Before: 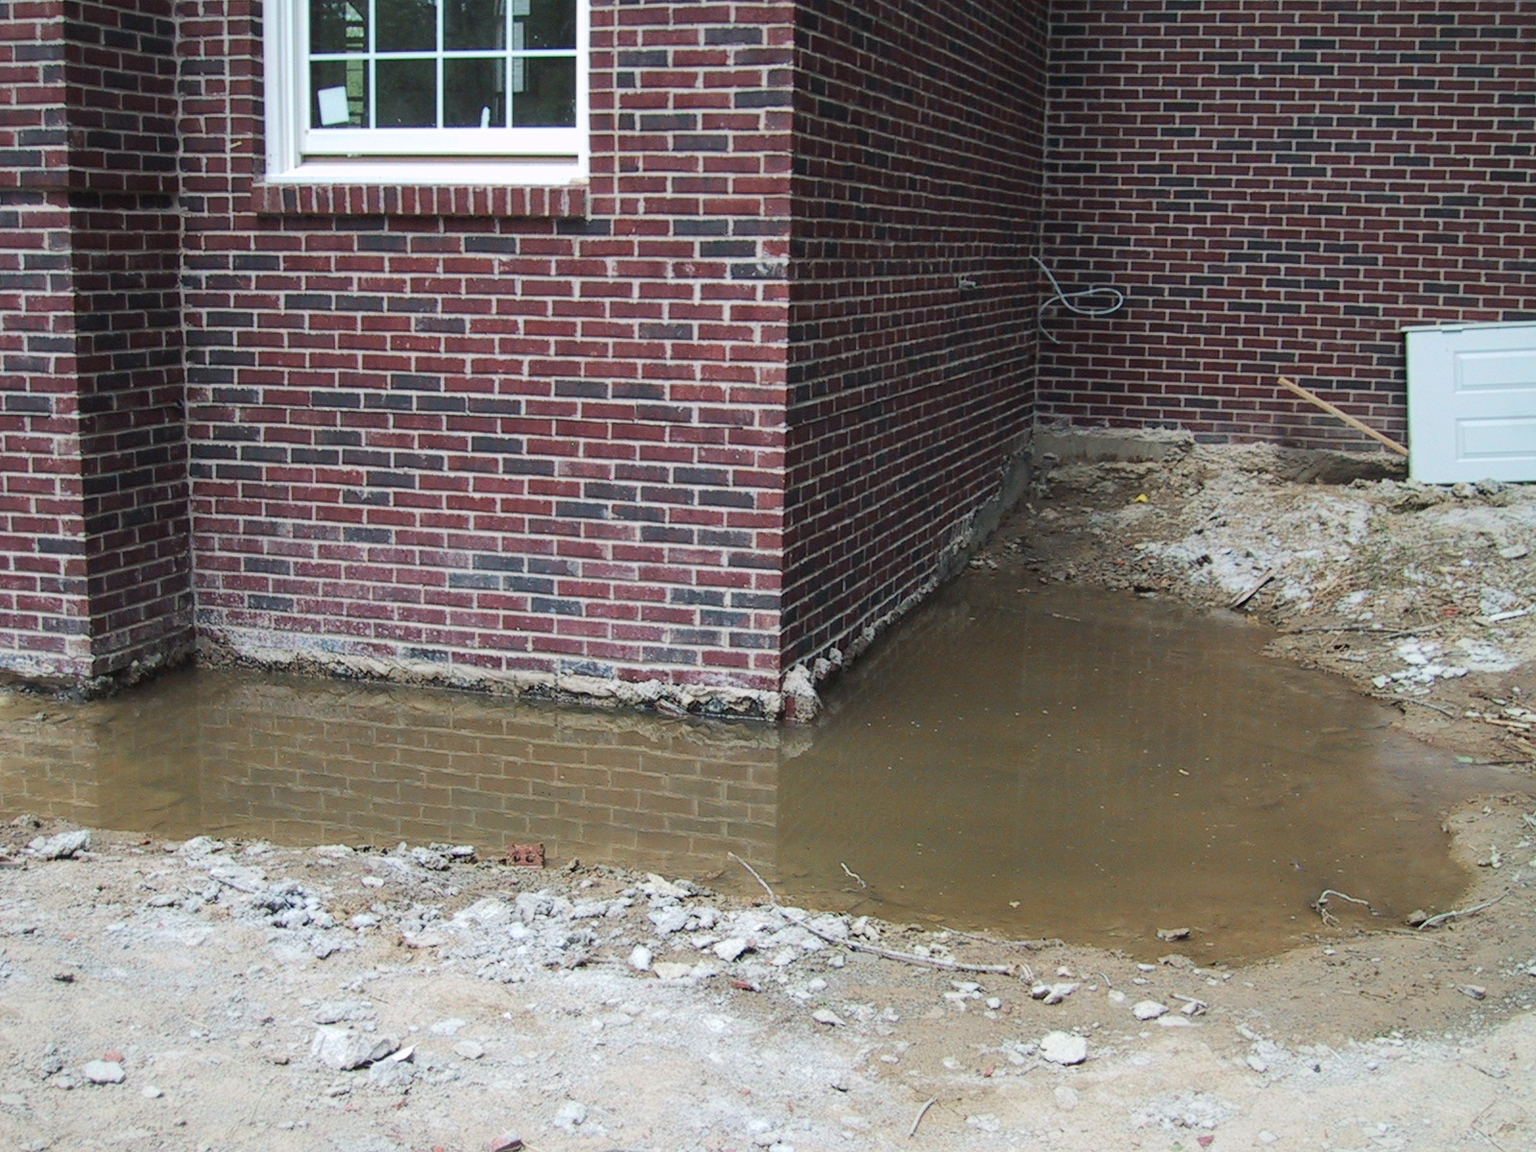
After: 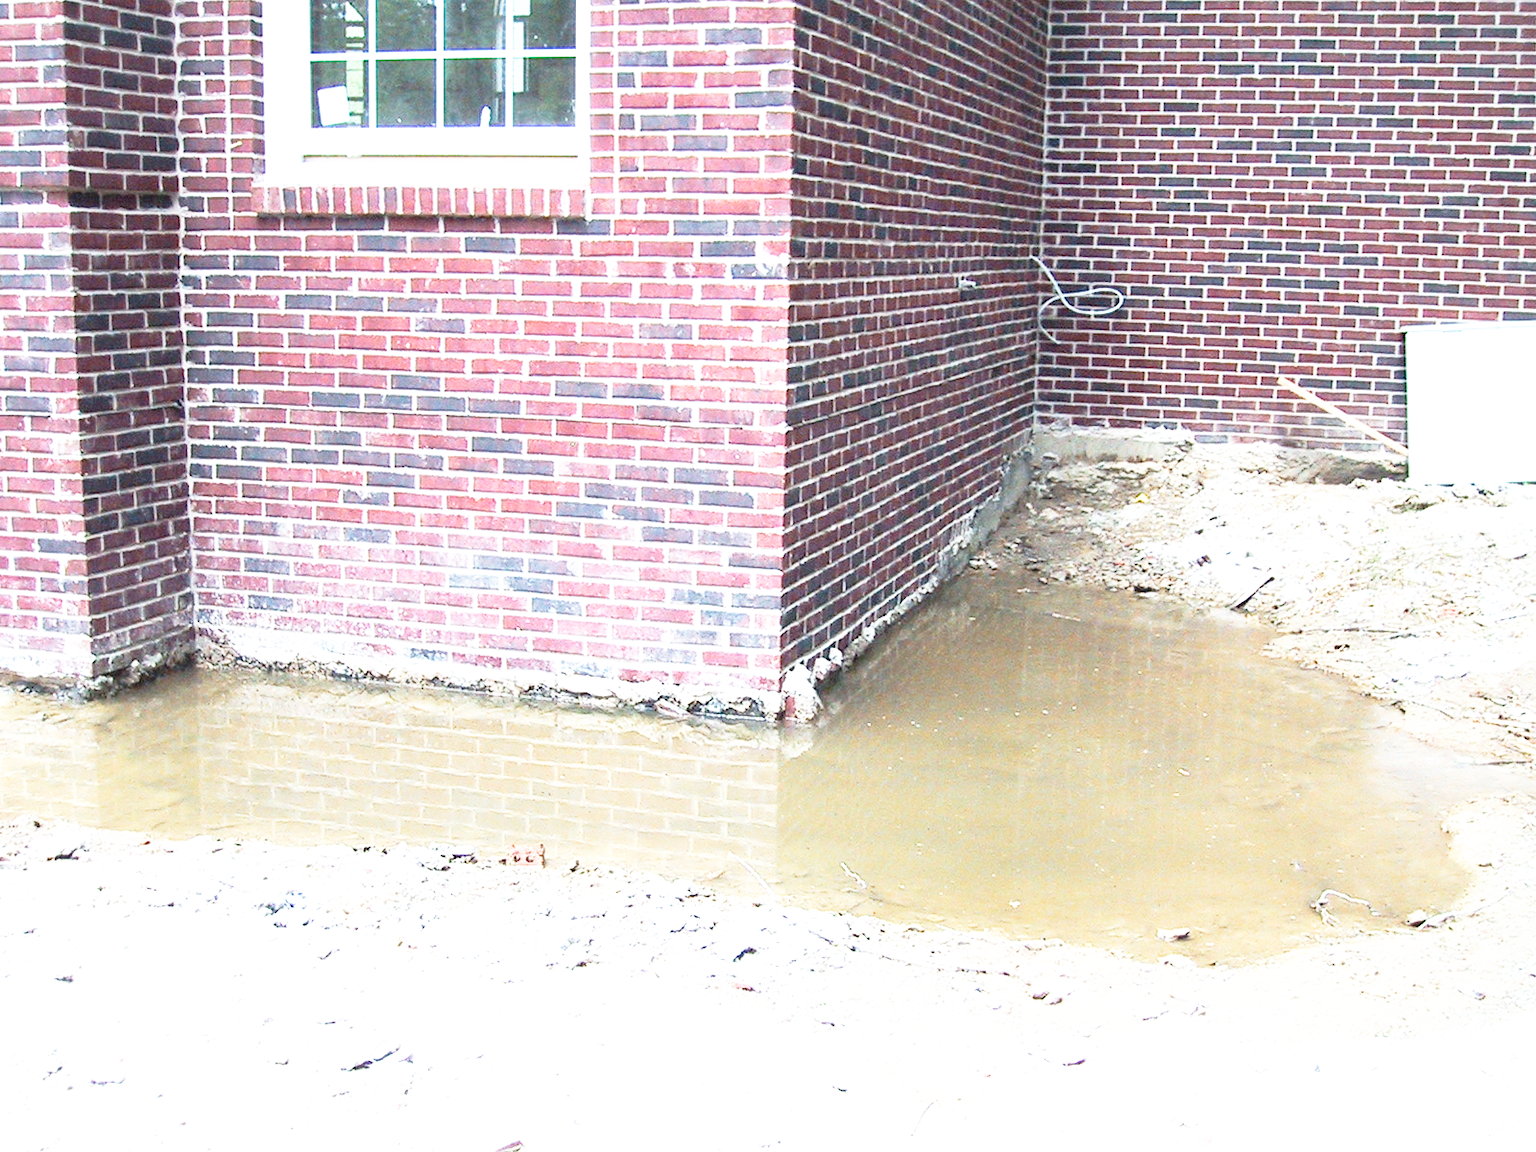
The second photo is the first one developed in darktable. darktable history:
base curve: curves: ch0 [(0, 0) (0.012, 0.01) (0.073, 0.168) (0.31, 0.711) (0.645, 0.957) (1, 1)], preserve colors none
exposure: black level correction 0, exposure 1.45 EV, compensate exposure bias true, compensate highlight preservation false
white balance: red 0.976, blue 1.04
